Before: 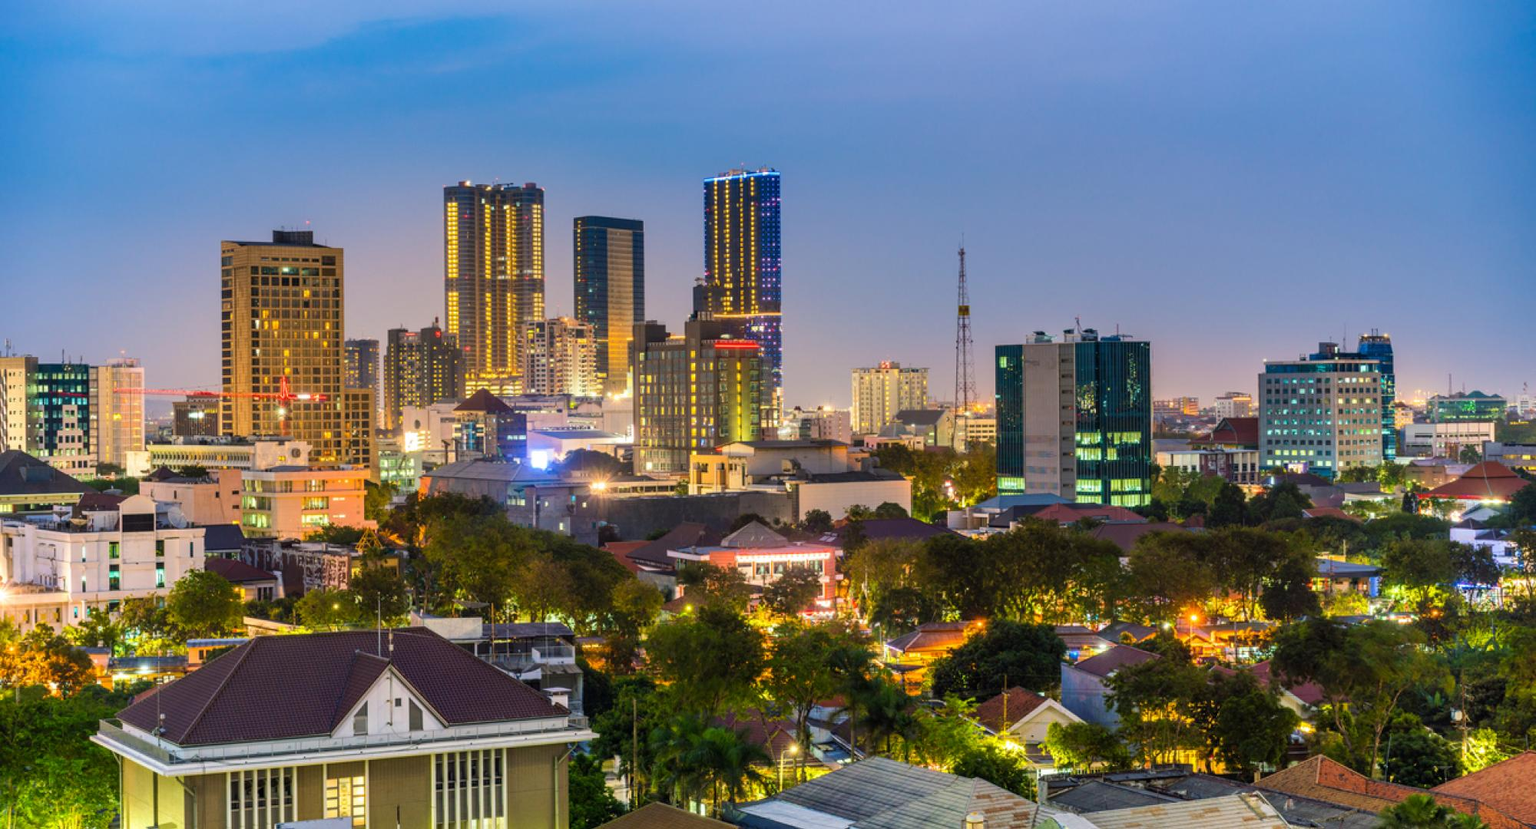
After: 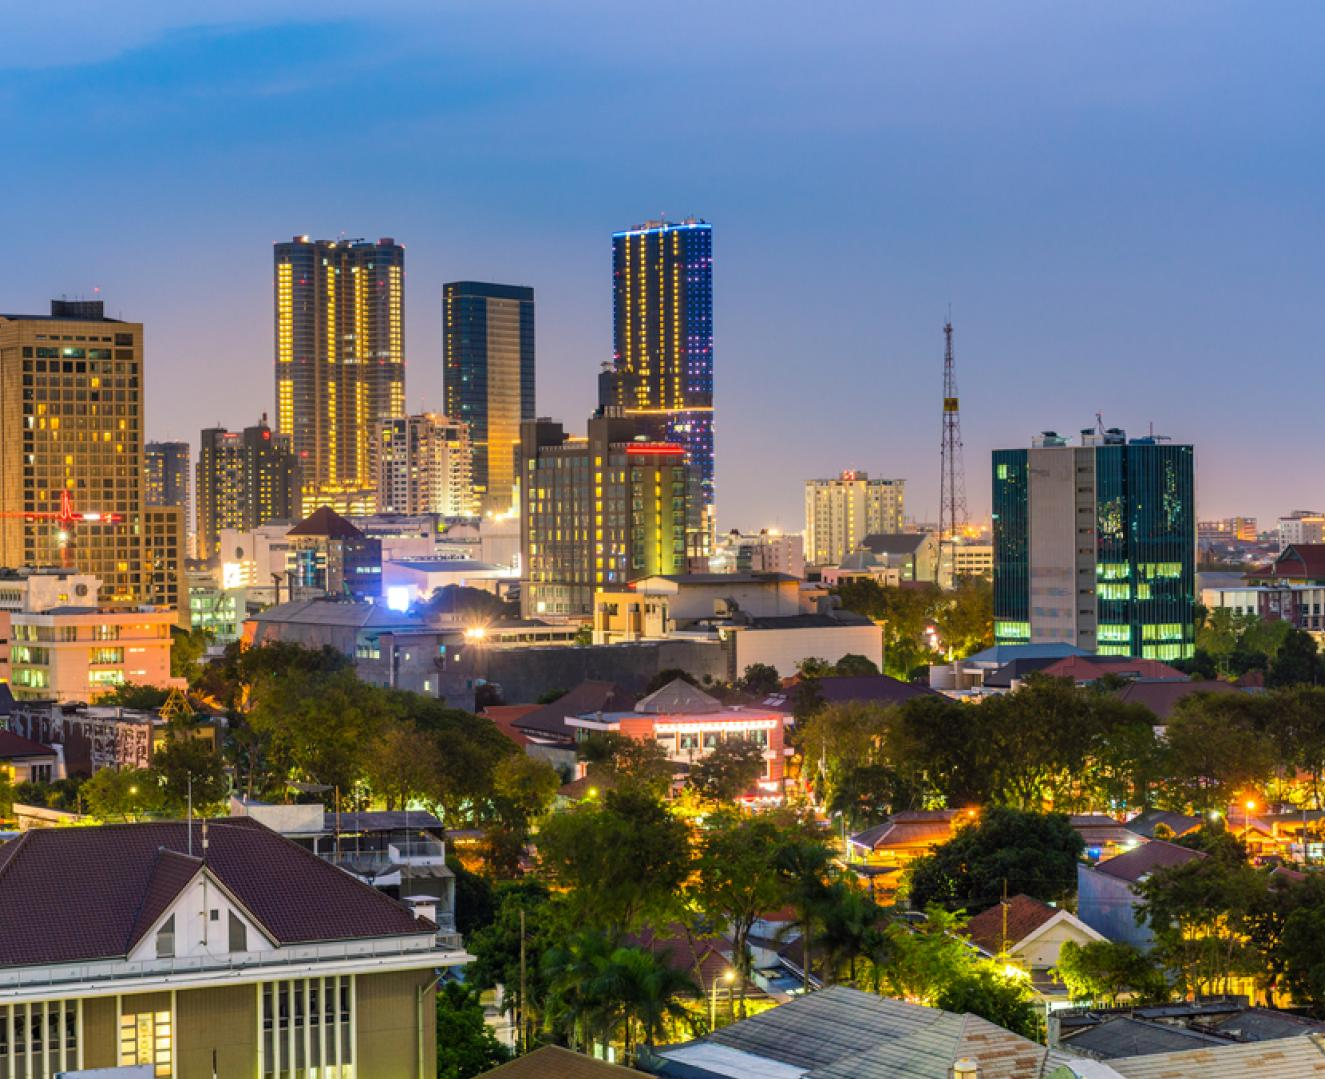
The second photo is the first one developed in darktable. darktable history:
crop and rotate: left 15.216%, right 18.492%
